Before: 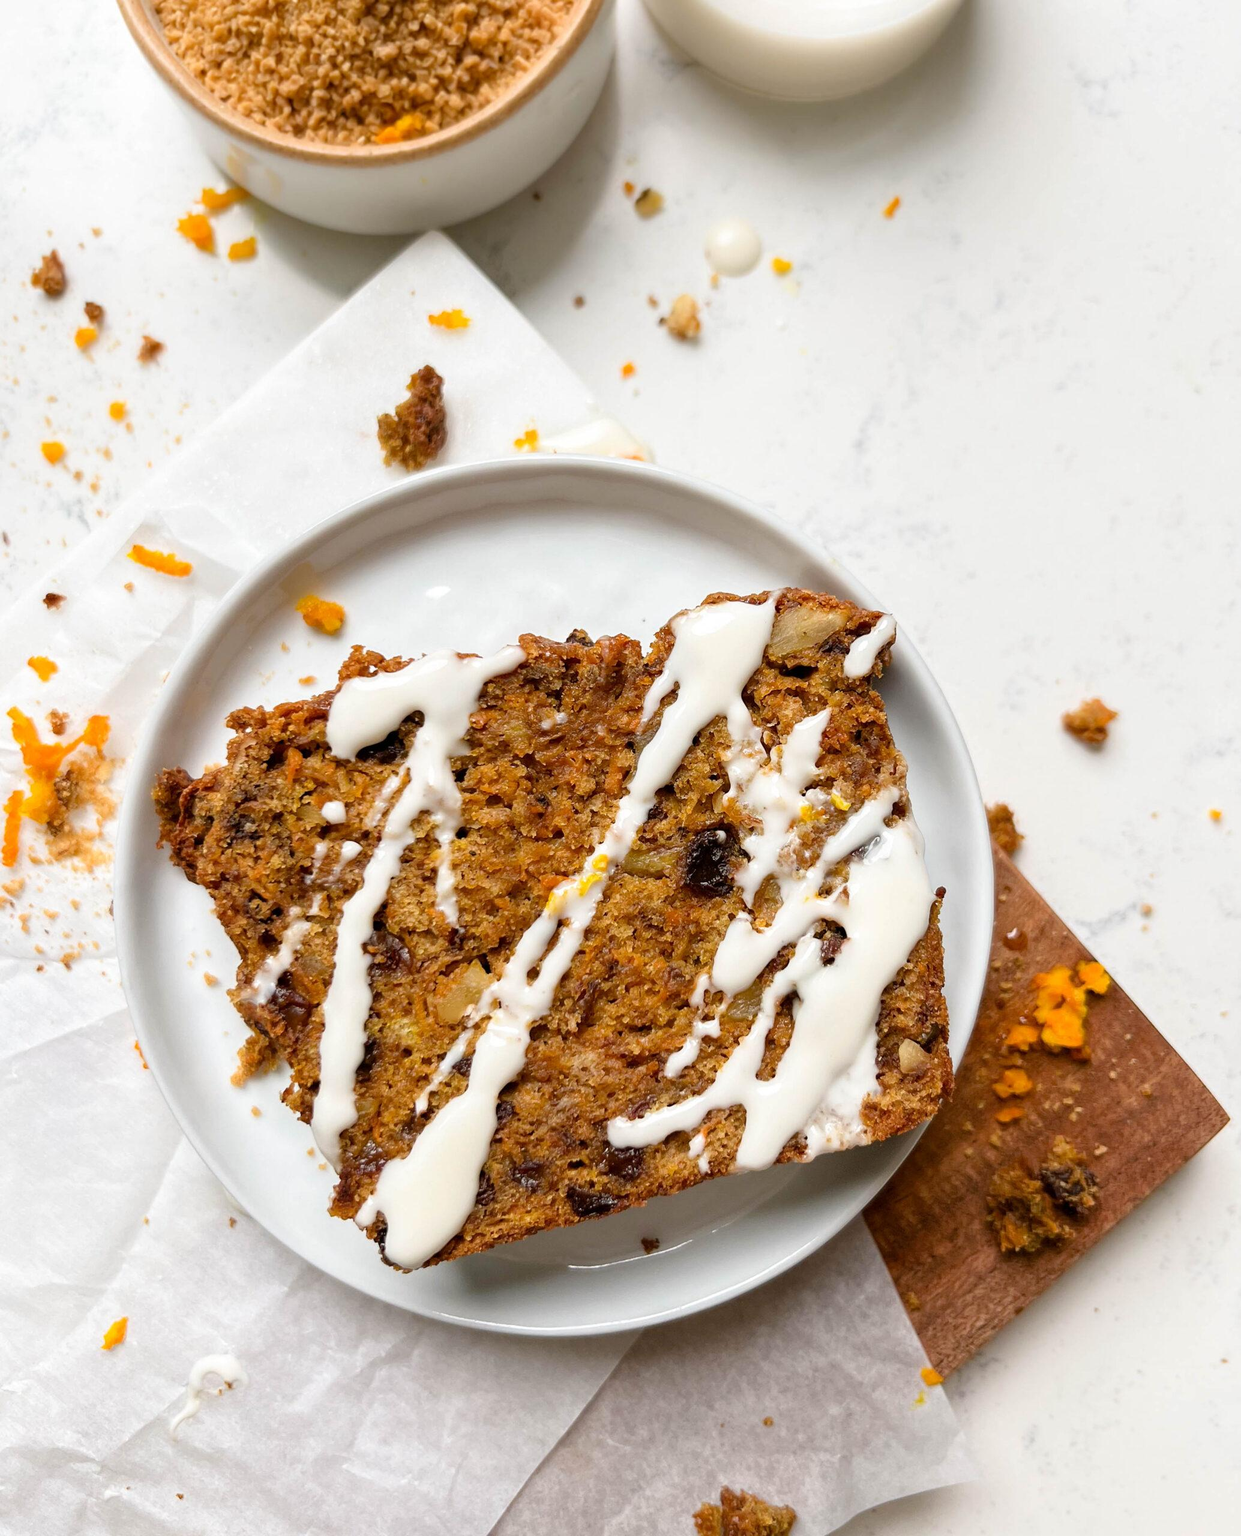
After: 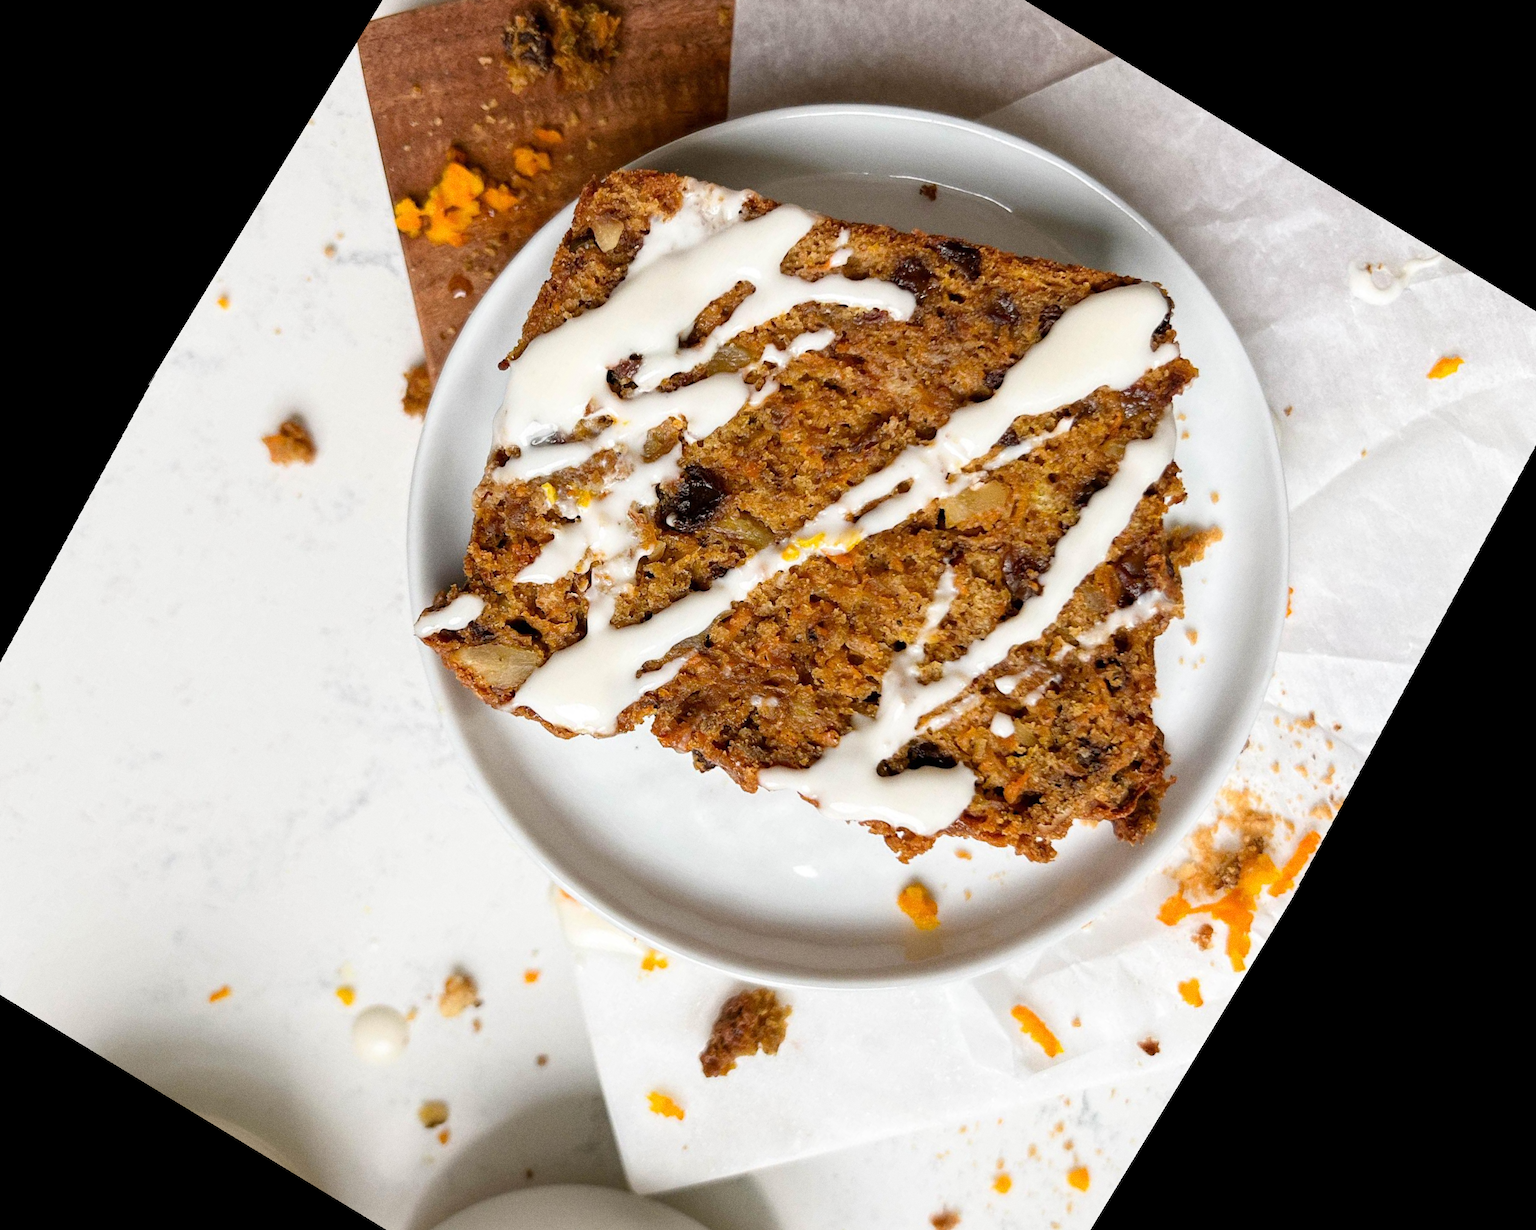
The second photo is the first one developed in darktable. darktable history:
rotate and perspective: rotation -3°, crop left 0.031, crop right 0.968, crop top 0.07, crop bottom 0.93
grain: coarseness 0.09 ISO
crop and rotate: angle 148.68°, left 9.111%, top 15.603%, right 4.588%, bottom 17.041%
